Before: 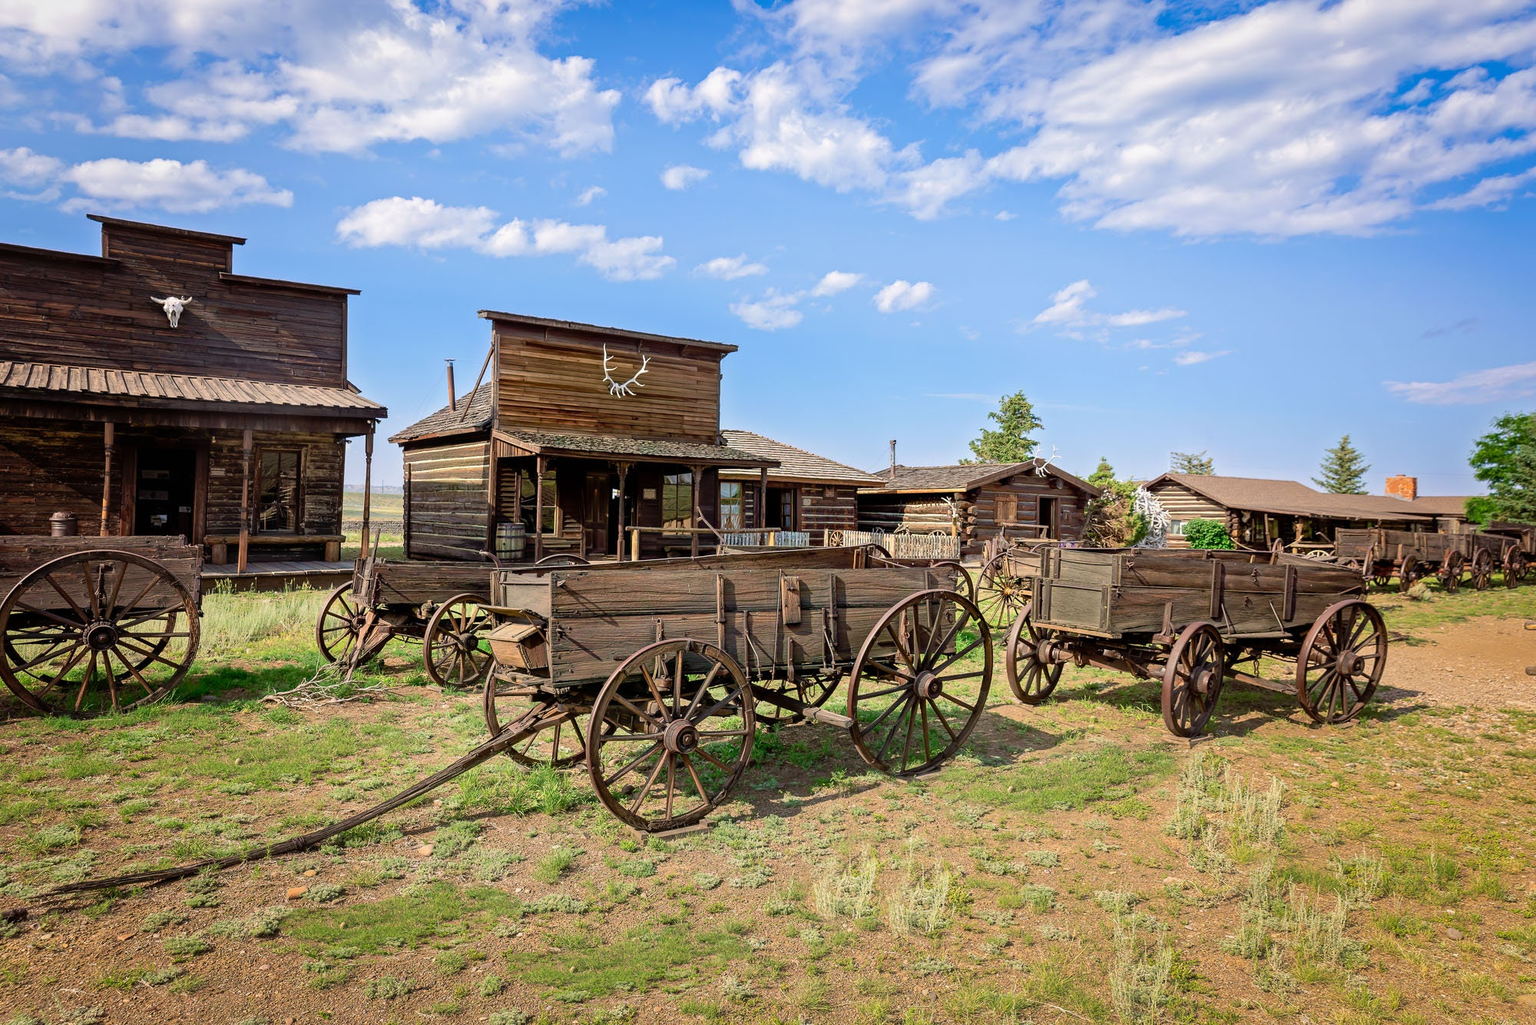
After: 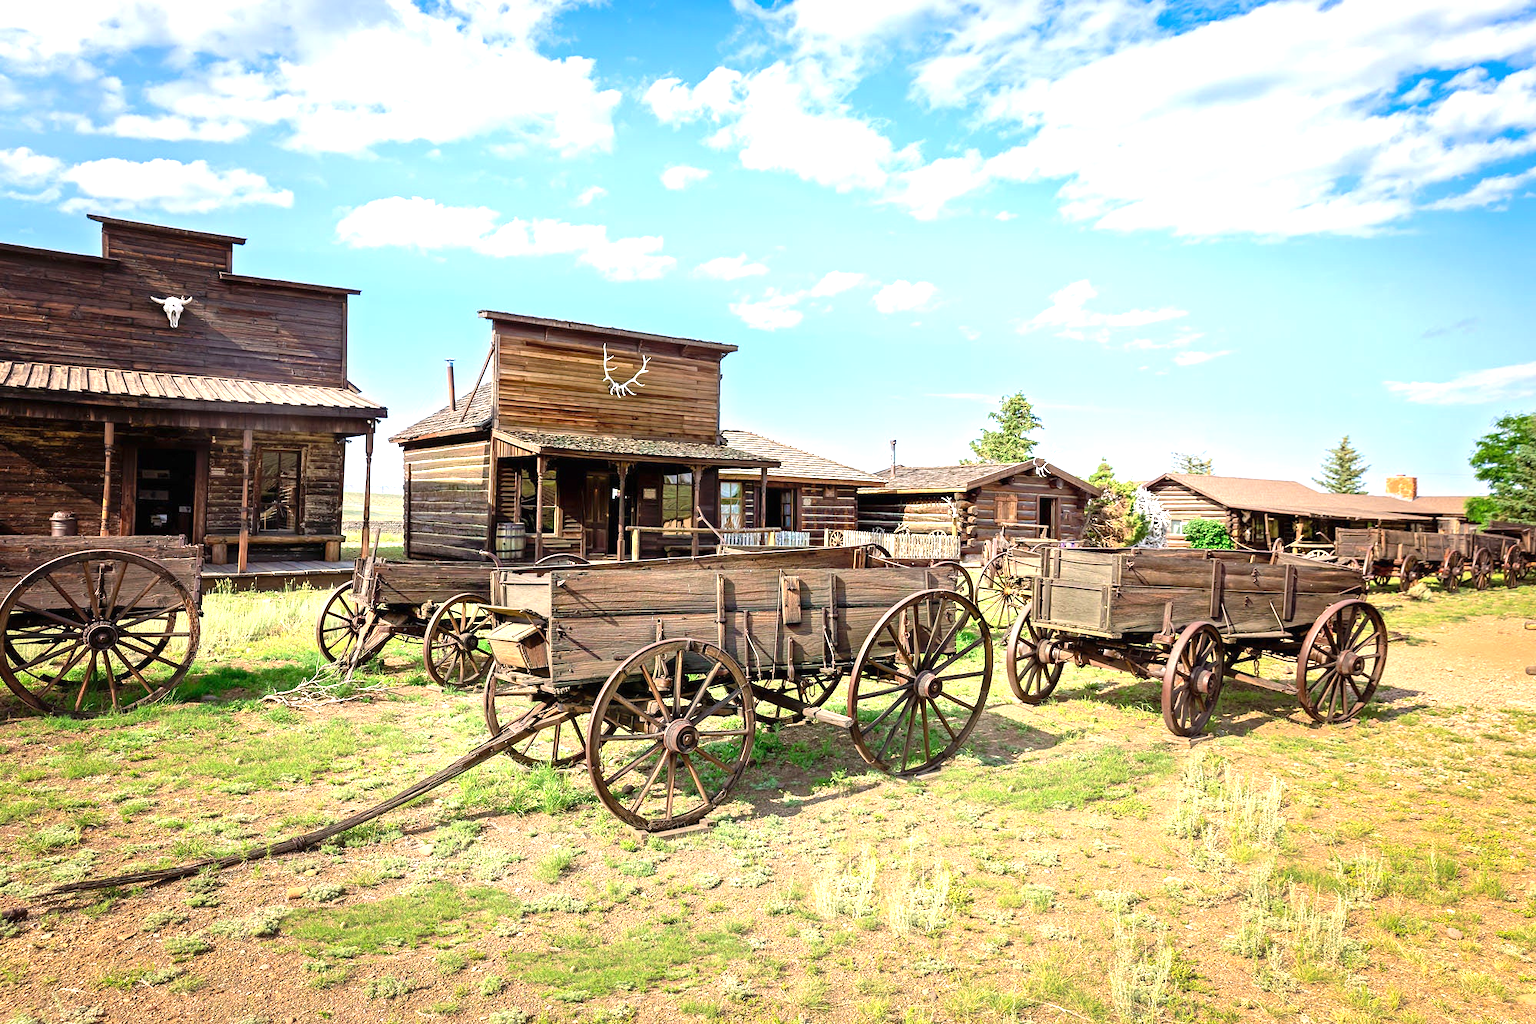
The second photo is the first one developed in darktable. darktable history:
exposure: black level correction 0, exposure 1.099 EV, compensate highlight preservation false
tone equalizer: on, module defaults
